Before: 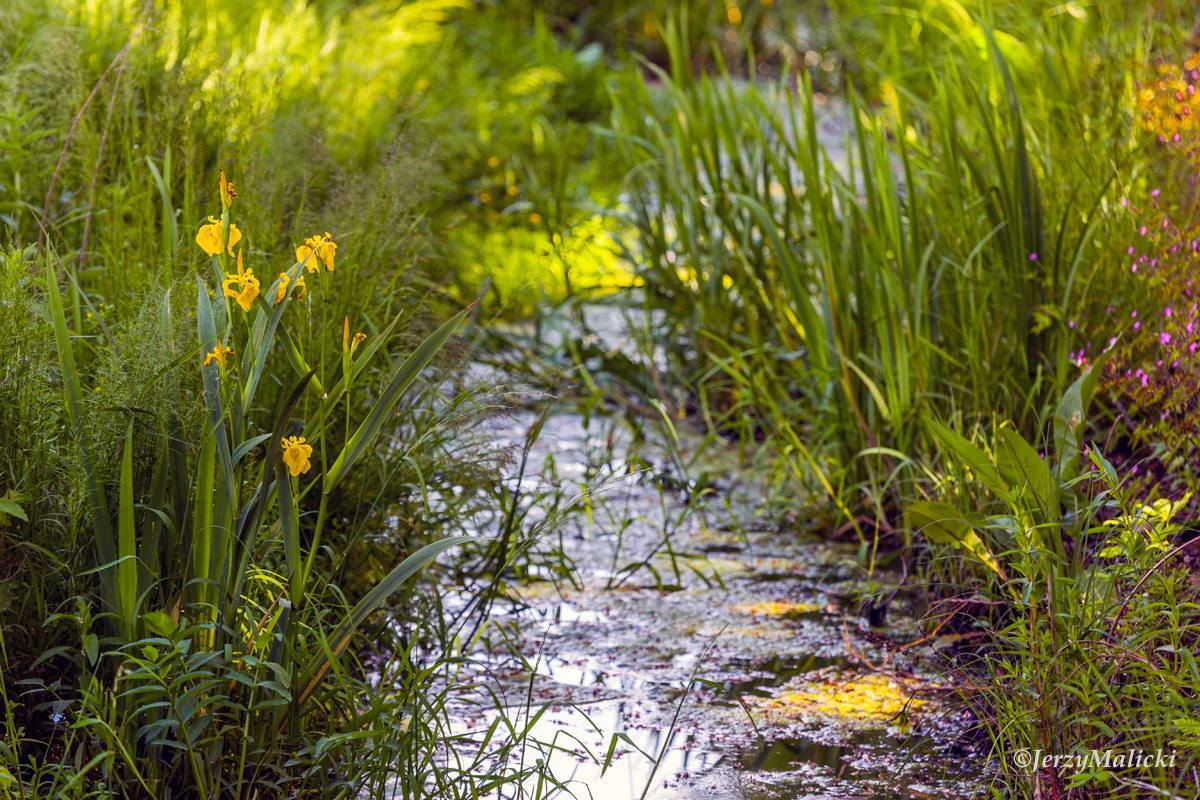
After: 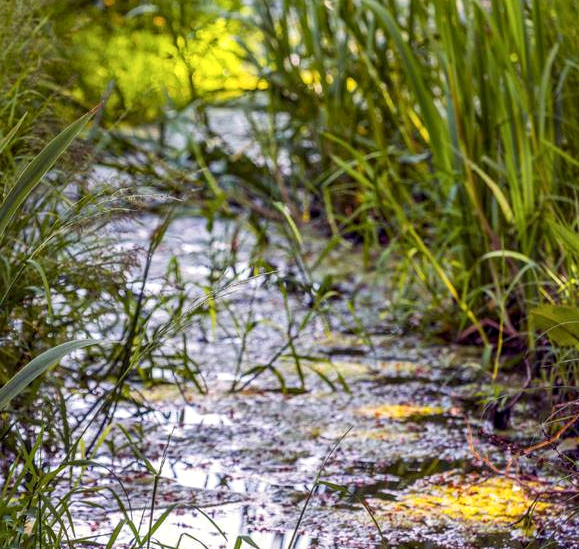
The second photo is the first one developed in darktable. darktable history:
local contrast: highlights 55%, shadows 52%, detail 130%, midtone range 0.452
crop: left 31.379%, top 24.658%, right 20.326%, bottom 6.628%
